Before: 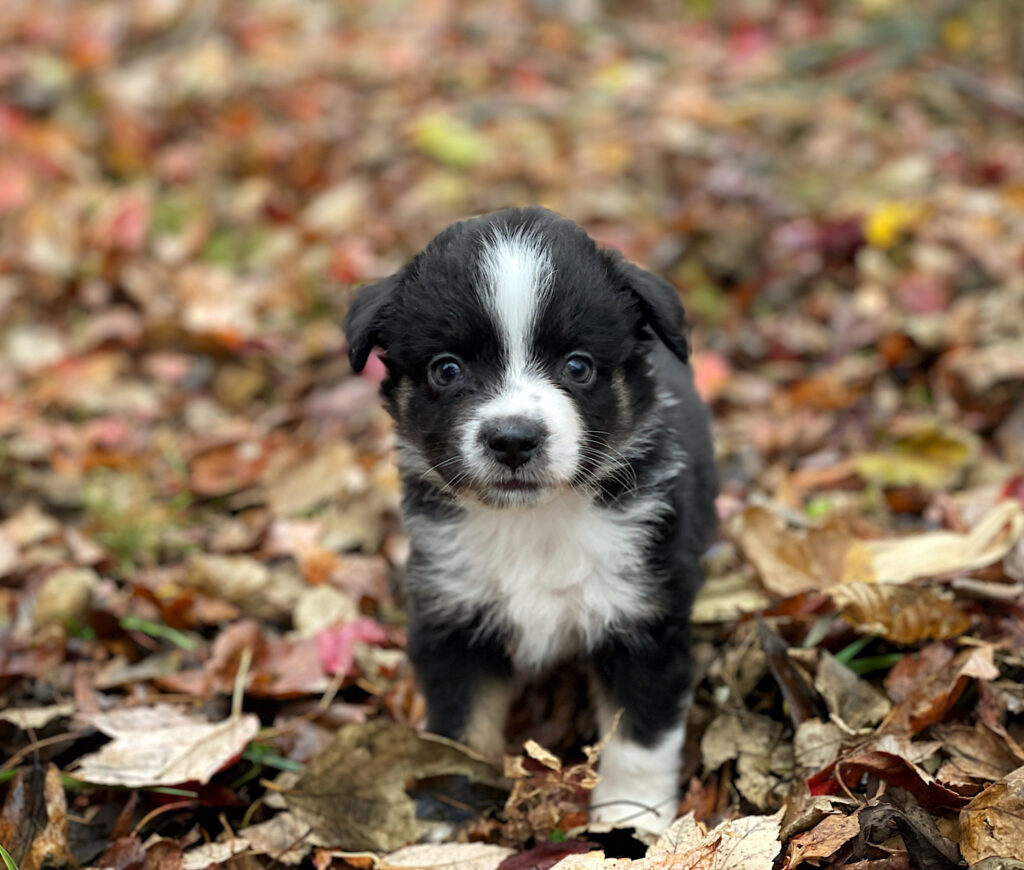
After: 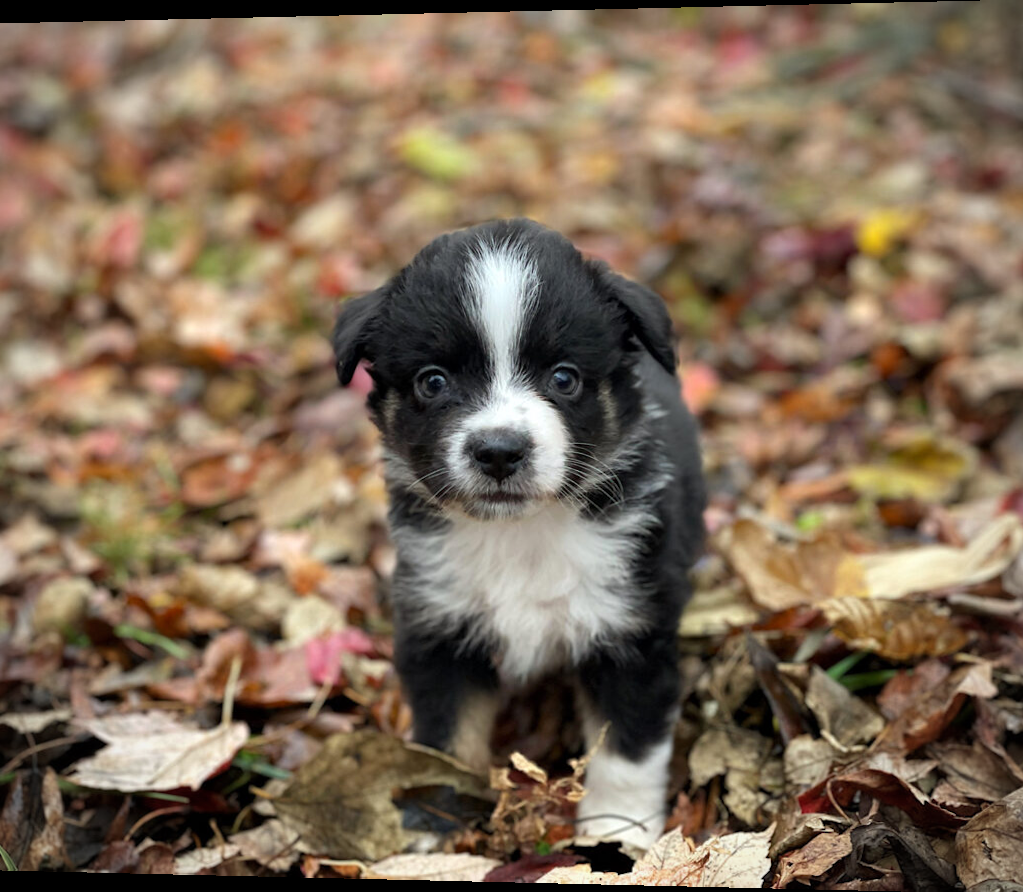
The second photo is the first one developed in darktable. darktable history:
vignetting: fall-off radius 60.92%
crop: bottom 0.071%
rotate and perspective: lens shift (horizontal) -0.055, automatic cropping off
